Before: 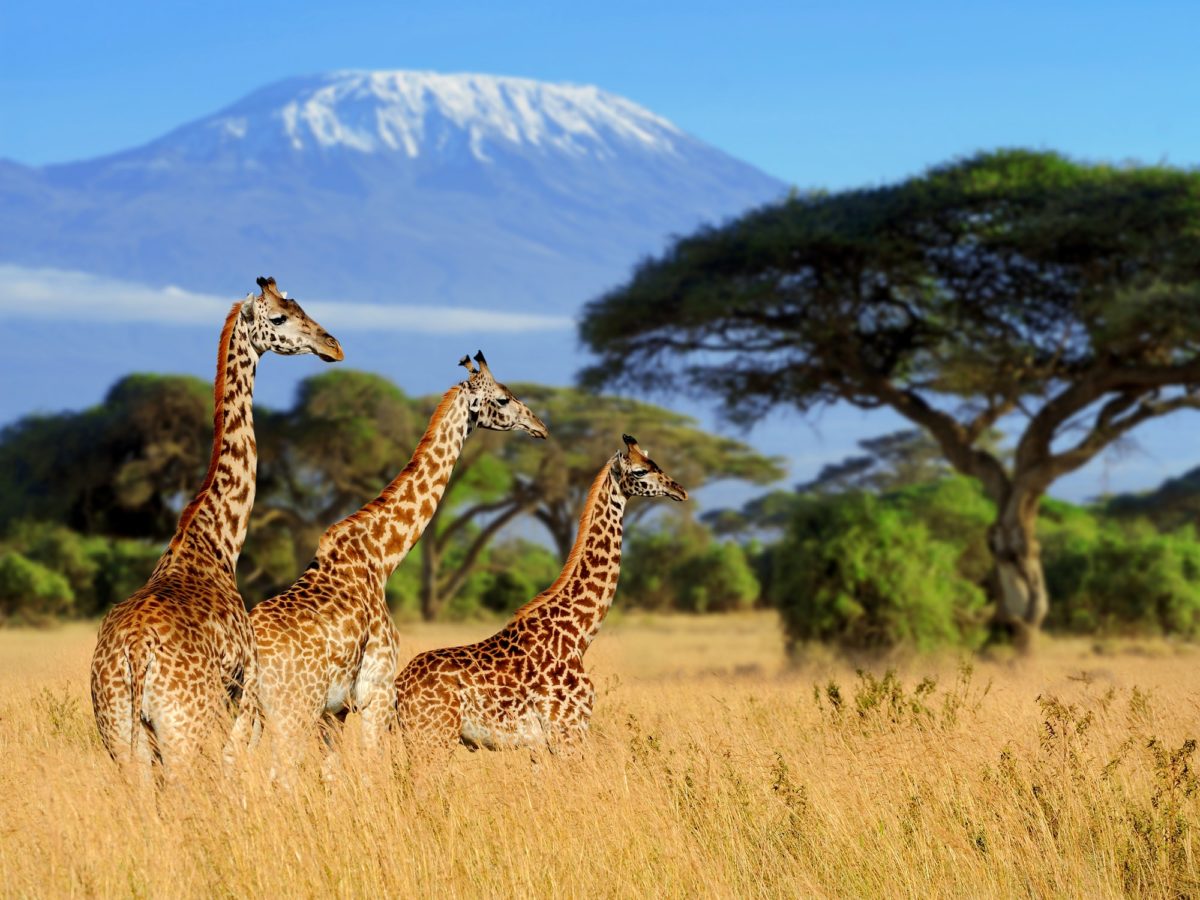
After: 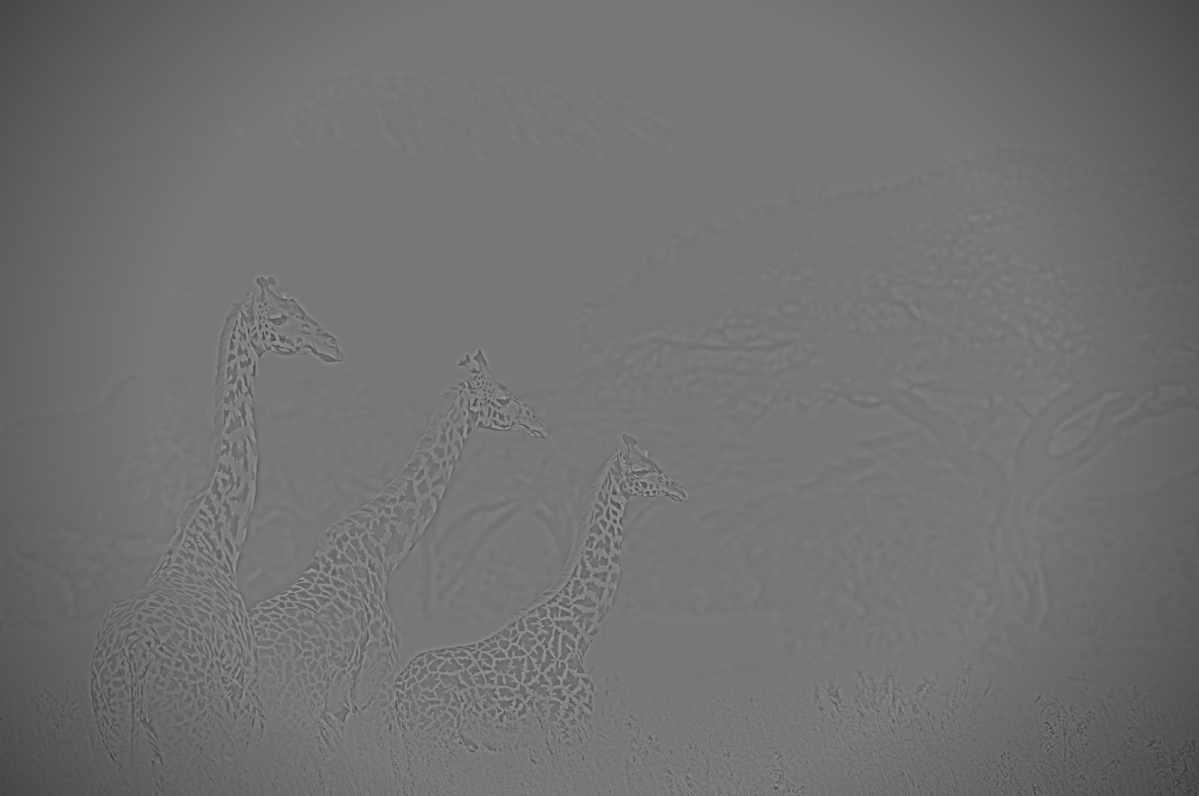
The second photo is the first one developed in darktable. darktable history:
vignetting: fall-off start 75%, brightness -0.692, width/height ratio 1.084
highpass: sharpness 9.84%, contrast boost 9.94%
crop and rotate: top 0%, bottom 11.49%
